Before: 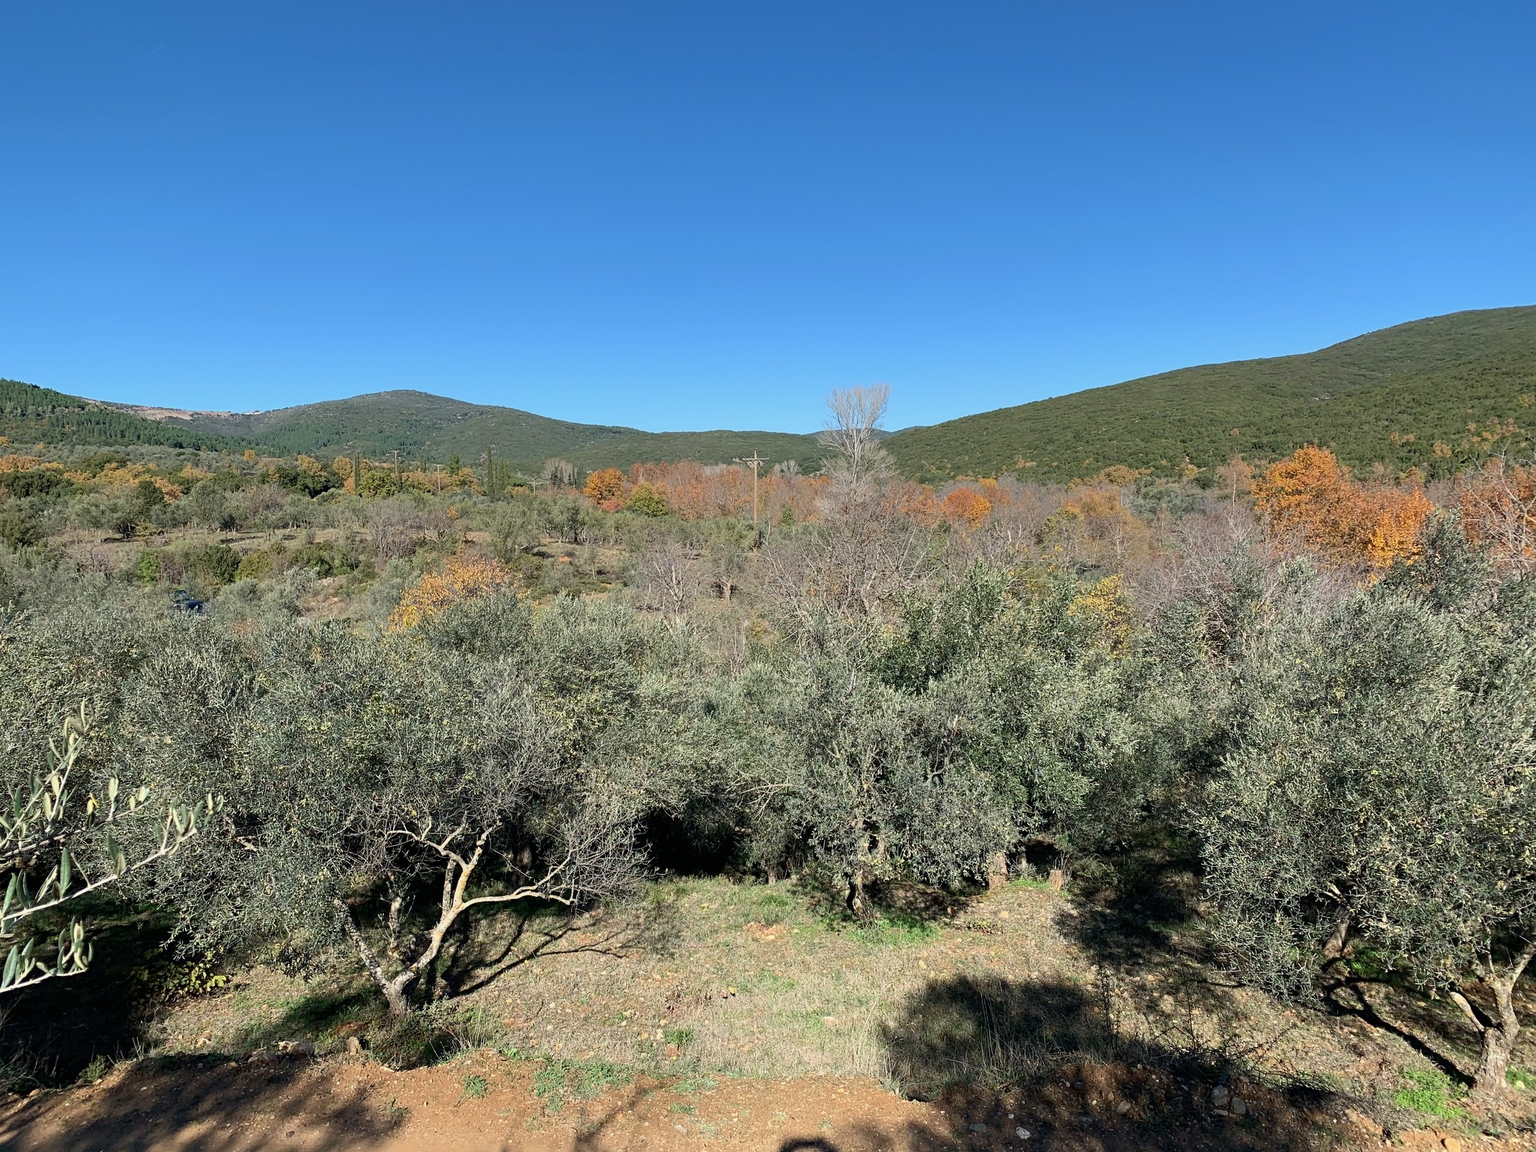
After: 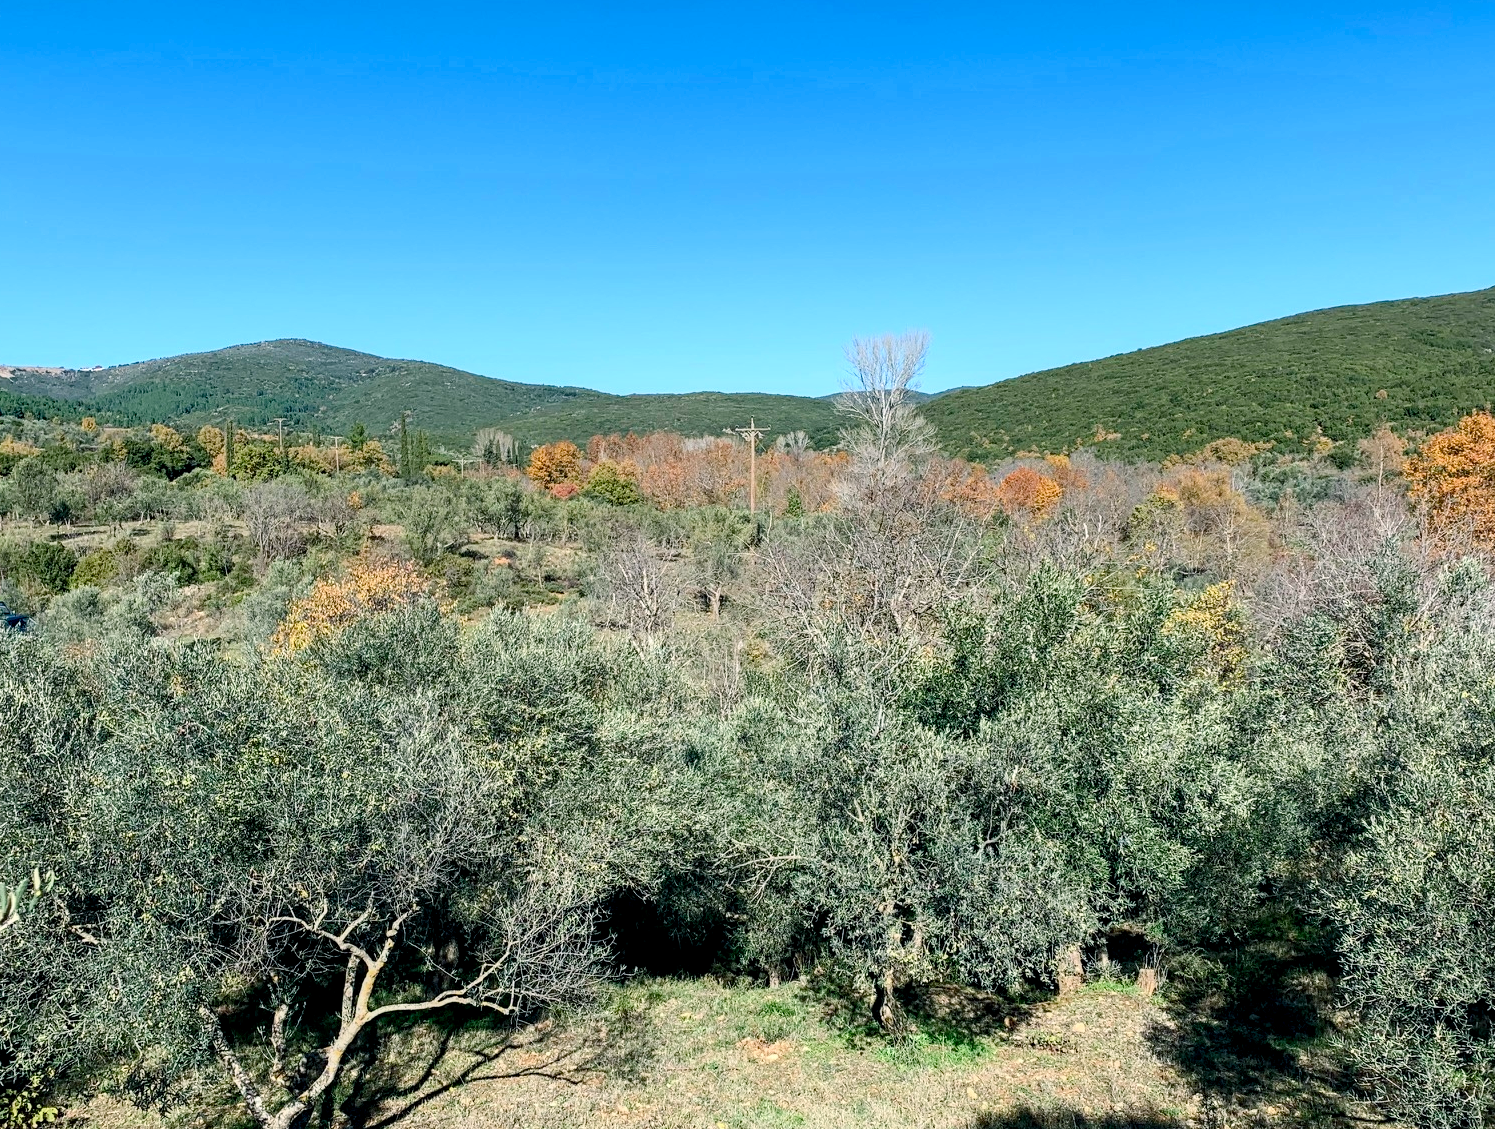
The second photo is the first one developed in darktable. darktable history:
crop and rotate: left 11.871%, top 11.458%, right 13.935%, bottom 13.819%
contrast brightness saturation: contrast 0.203, brightness 0.16, saturation 0.228
local contrast: shadows 91%, midtone range 0.496
color balance rgb: power › luminance -7.573%, power › chroma 1.077%, power › hue 216.46°, perceptual saturation grading › global saturation 0.783%, perceptual saturation grading › highlights -24.759%, perceptual saturation grading › shadows 29.921%, global vibrance 20%
